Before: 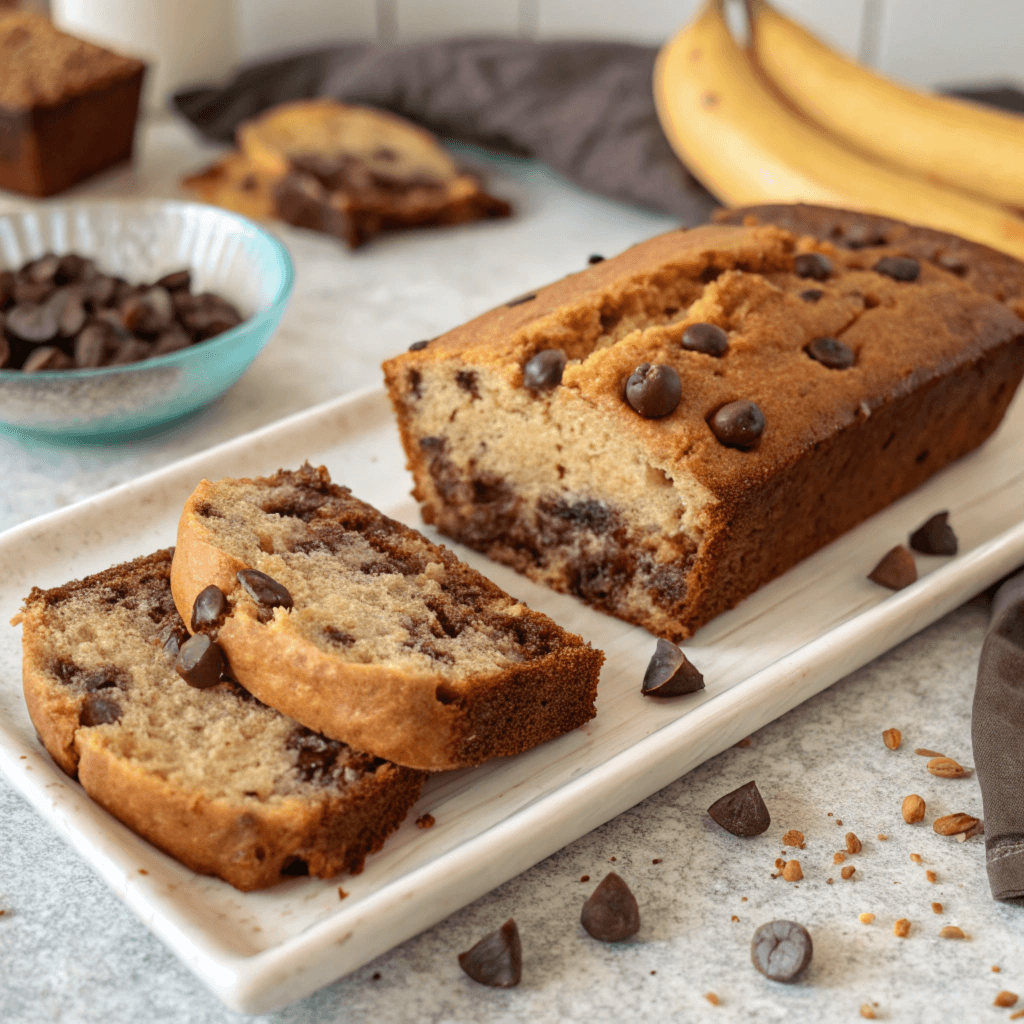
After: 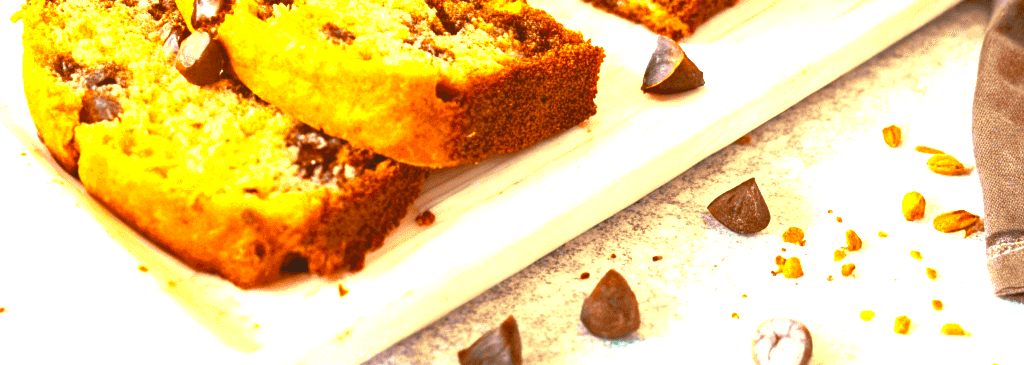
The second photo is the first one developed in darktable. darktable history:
crop and rotate: top 58.96%, bottom 5.322%
contrast brightness saturation: contrast -0.18, saturation 0.186
color balance rgb: perceptual saturation grading › global saturation 37.287%, perceptual saturation grading › shadows 36.219%, perceptual brilliance grading › global brilliance 34.32%, perceptual brilliance grading › highlights 50.373%, perceptual brilliance grading › mid-tones 59.199%, perceptual brilliance grading › shadows 34.704%, contrast -9.438%
